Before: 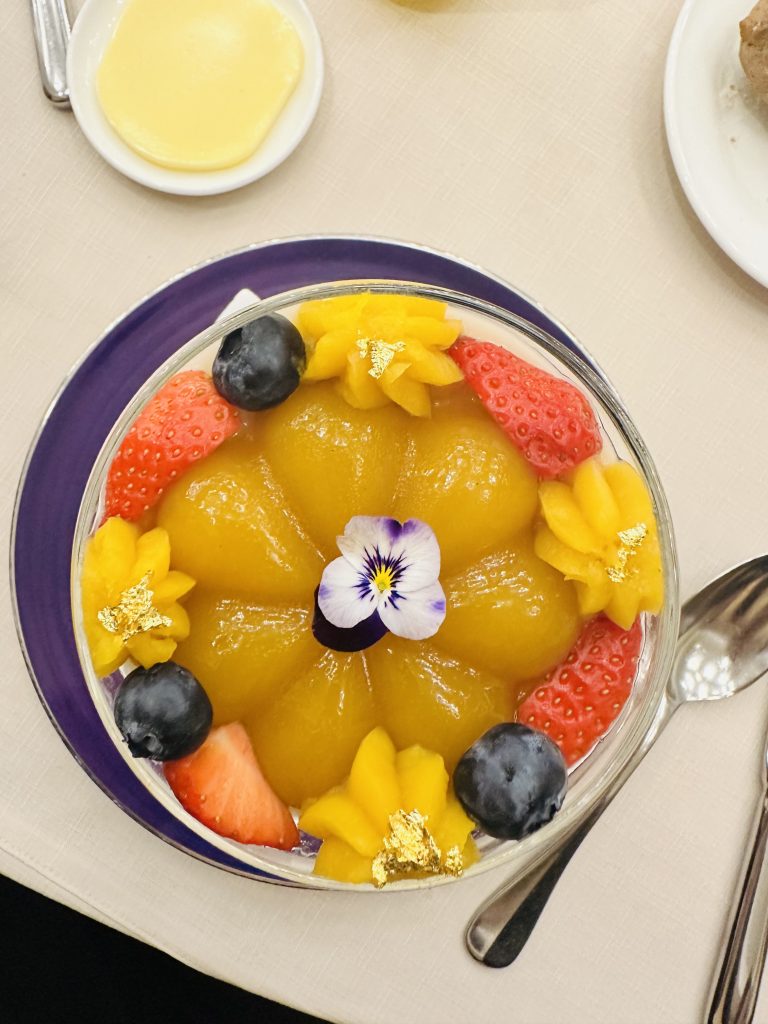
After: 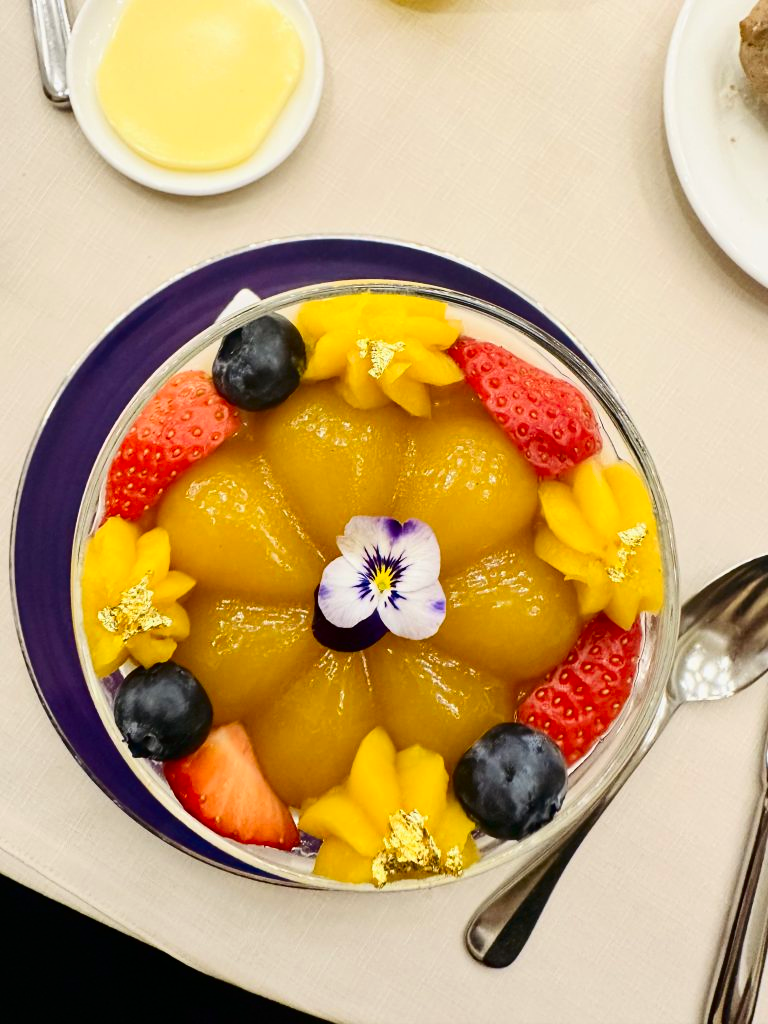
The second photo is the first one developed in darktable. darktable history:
contrast brightness saturation: contrast 0.195, brightness -0.111, saturation 0.213
